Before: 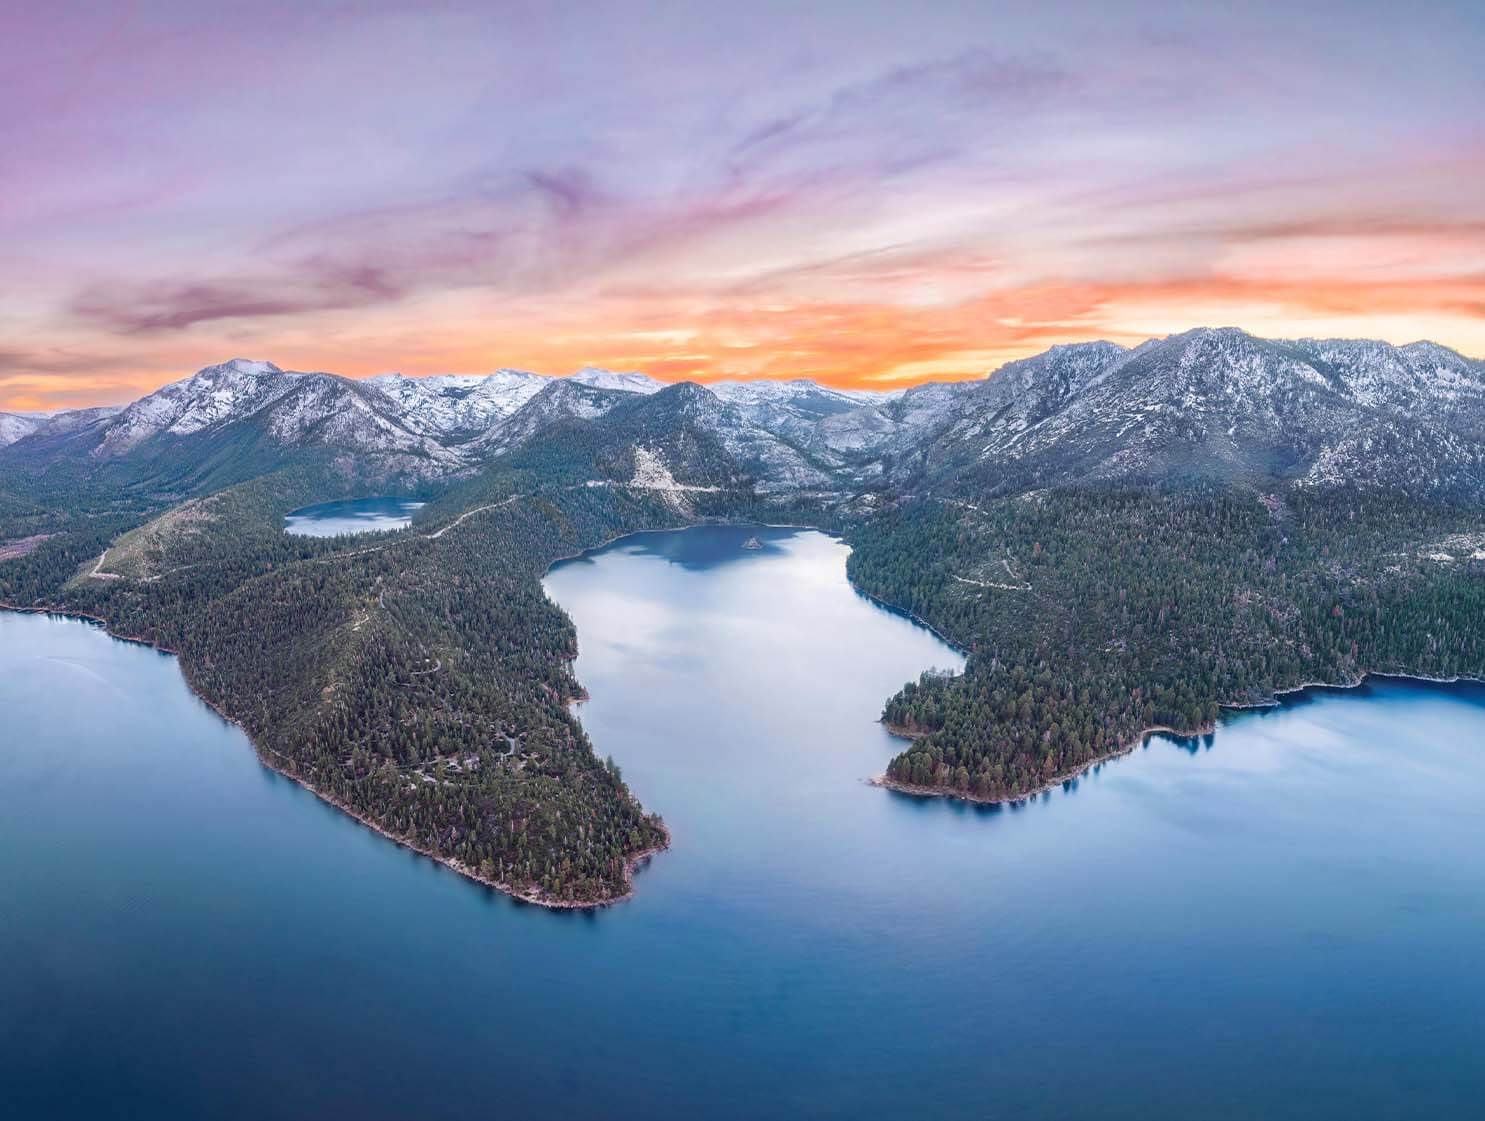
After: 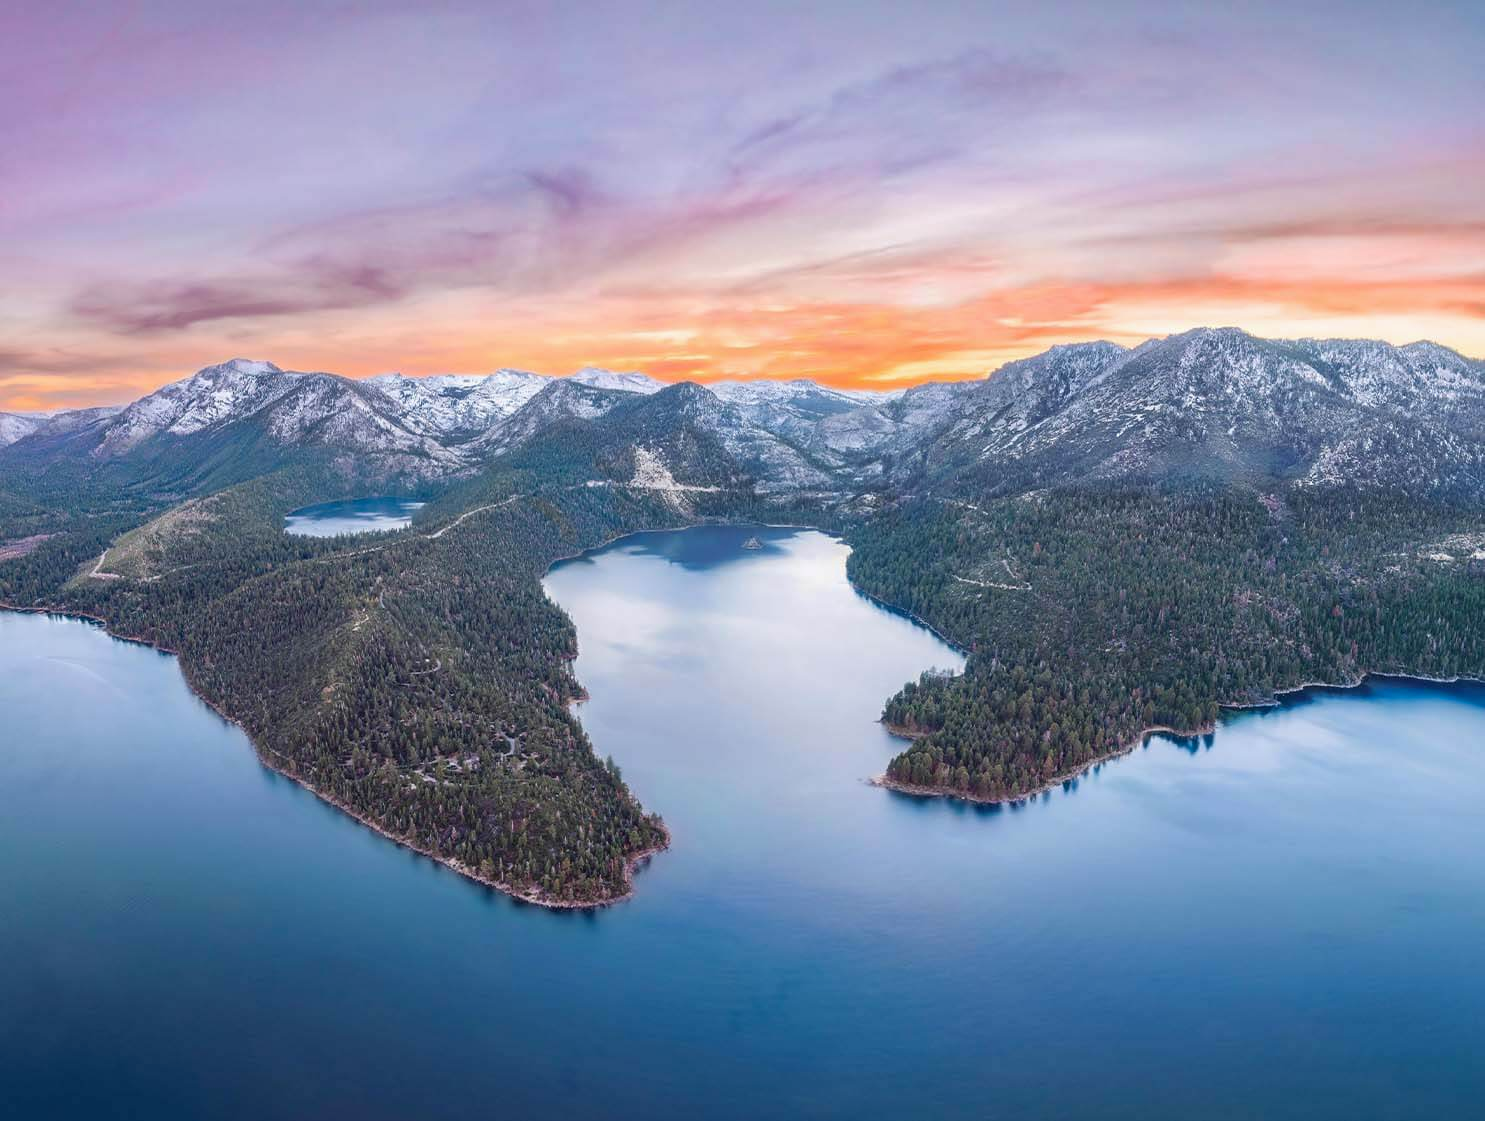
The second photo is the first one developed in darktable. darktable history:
contrast brightness saturation: contrast -0.024, brightness -0.01, saturation 0.037
